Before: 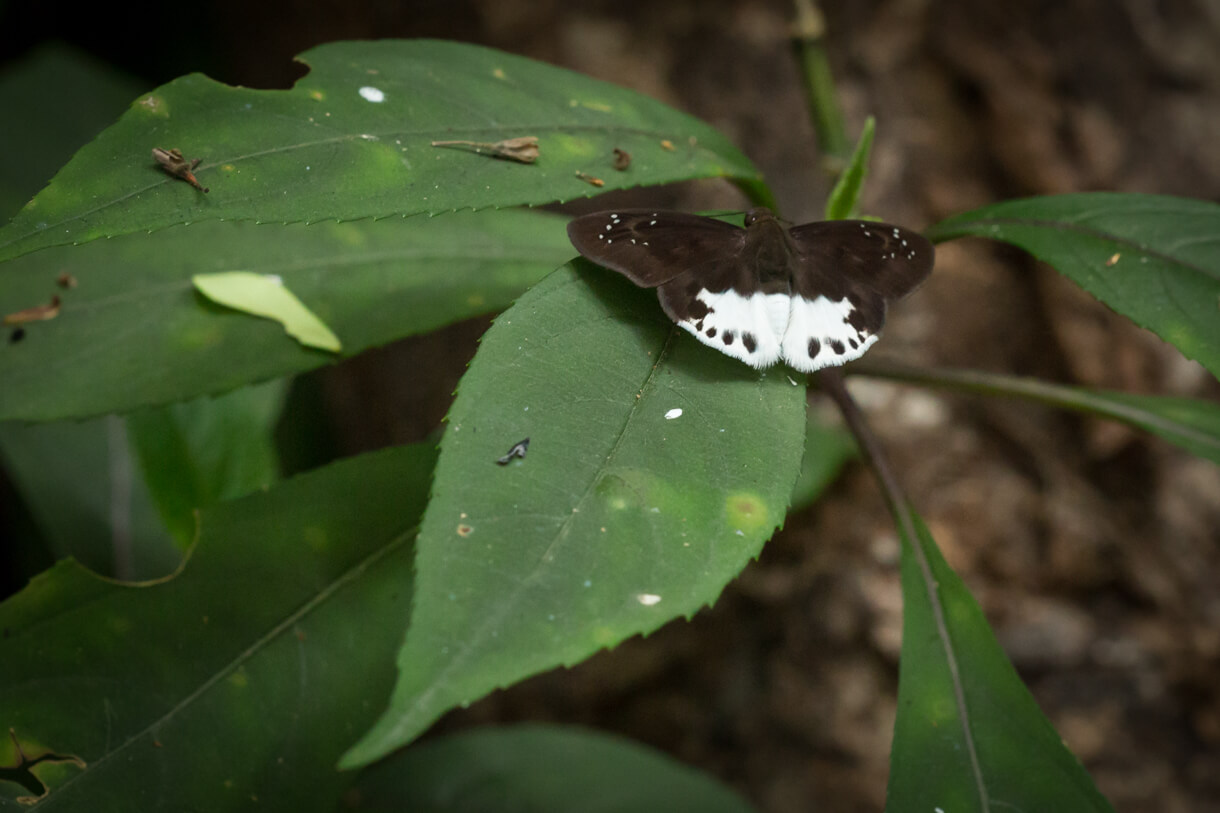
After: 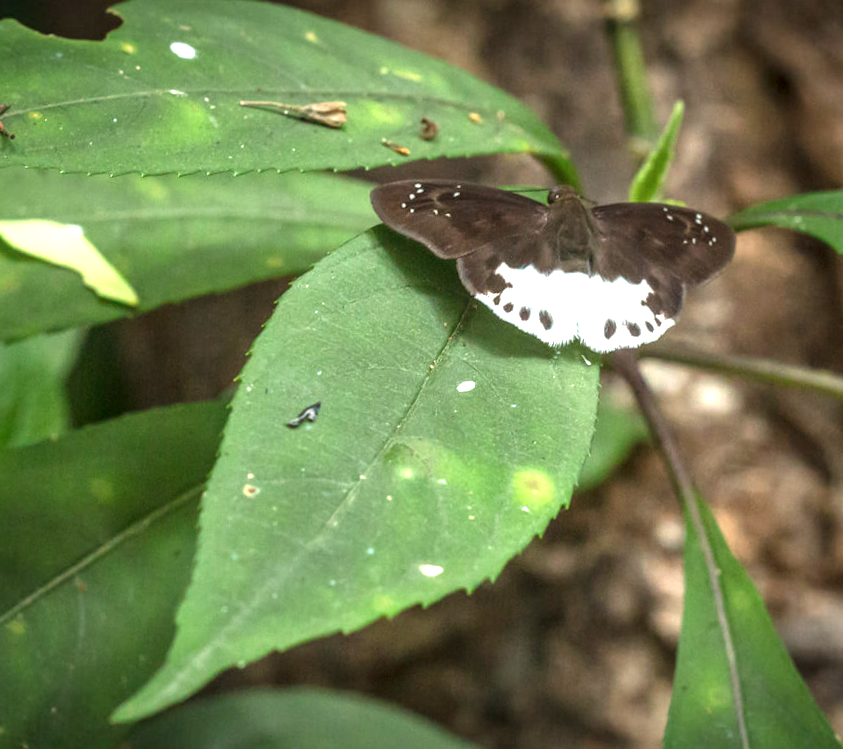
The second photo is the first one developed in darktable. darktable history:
crop and rotate: angle -3.27°, left 14.277%, top 0.028%, right 10.766%, bottom 0.028%
local contrast: highlights 0%, shadows 0%, detail 133%
shadows and highlights: shadows 37.27, highlights -28.18, soften with gaussian
exposure: black level correction 0, exposure 1.4 EV, compensate highlight preservation false
